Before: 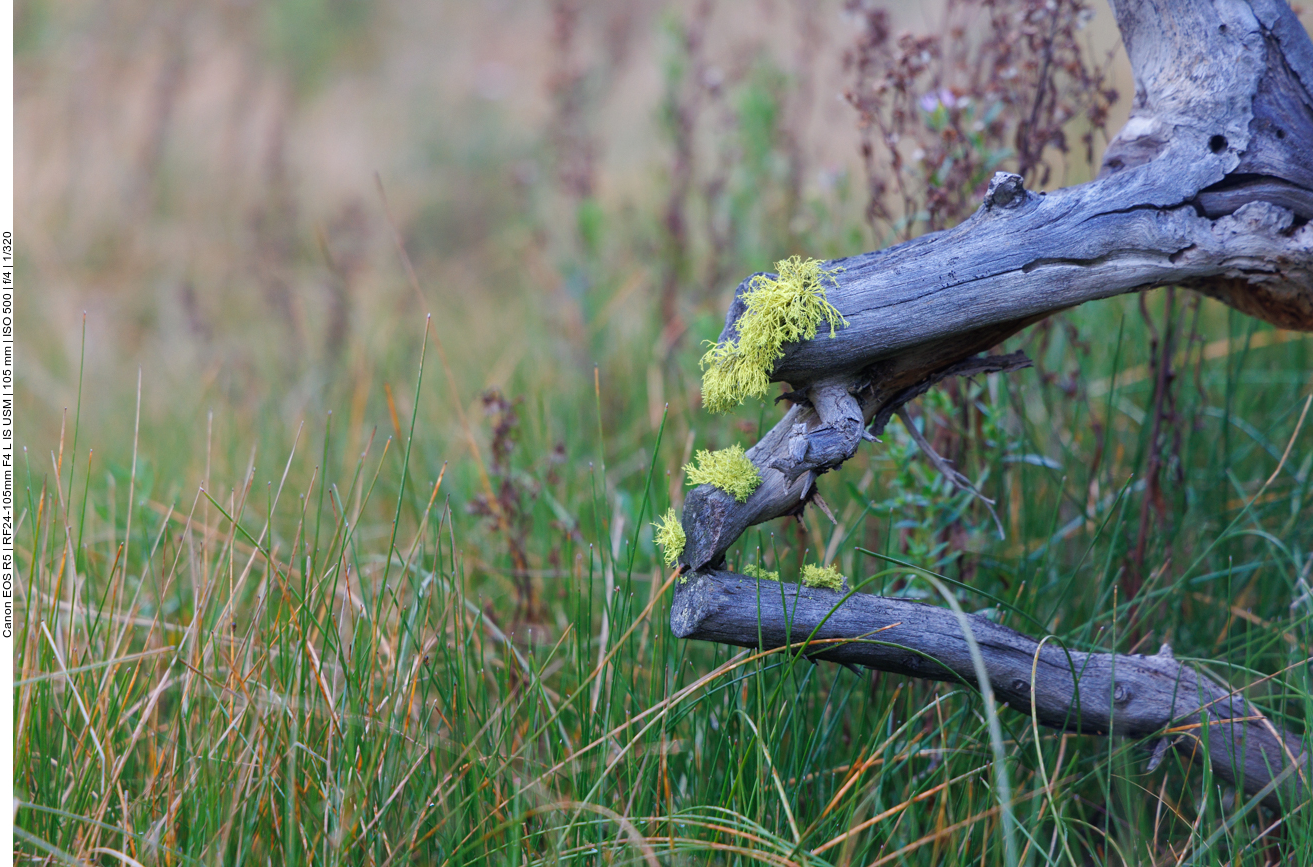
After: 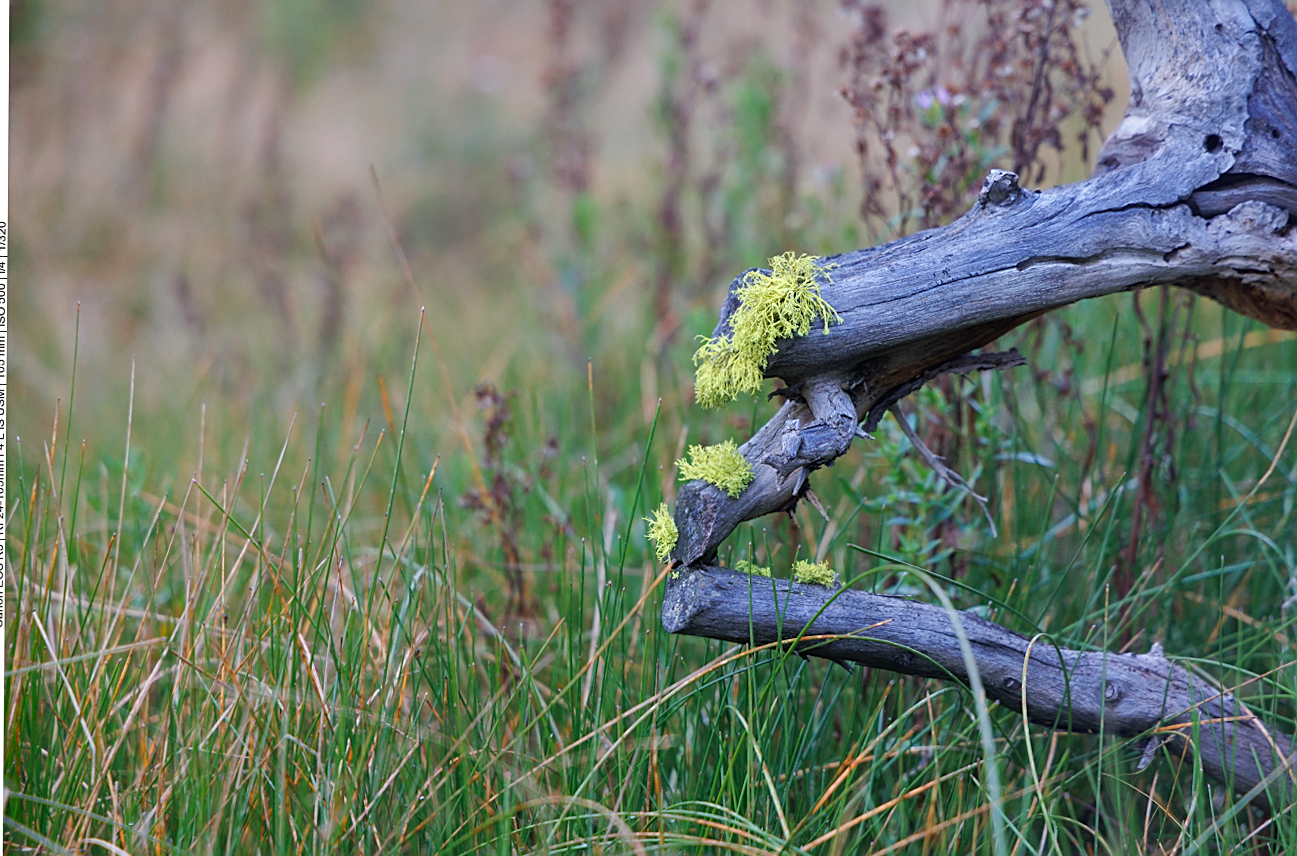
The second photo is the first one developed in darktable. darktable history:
sharpen: on, module defaults
shadows and highlights: shadows 60.08, highlights -60.25, soften with gaussian
crop and rotate: angle -0.447°
